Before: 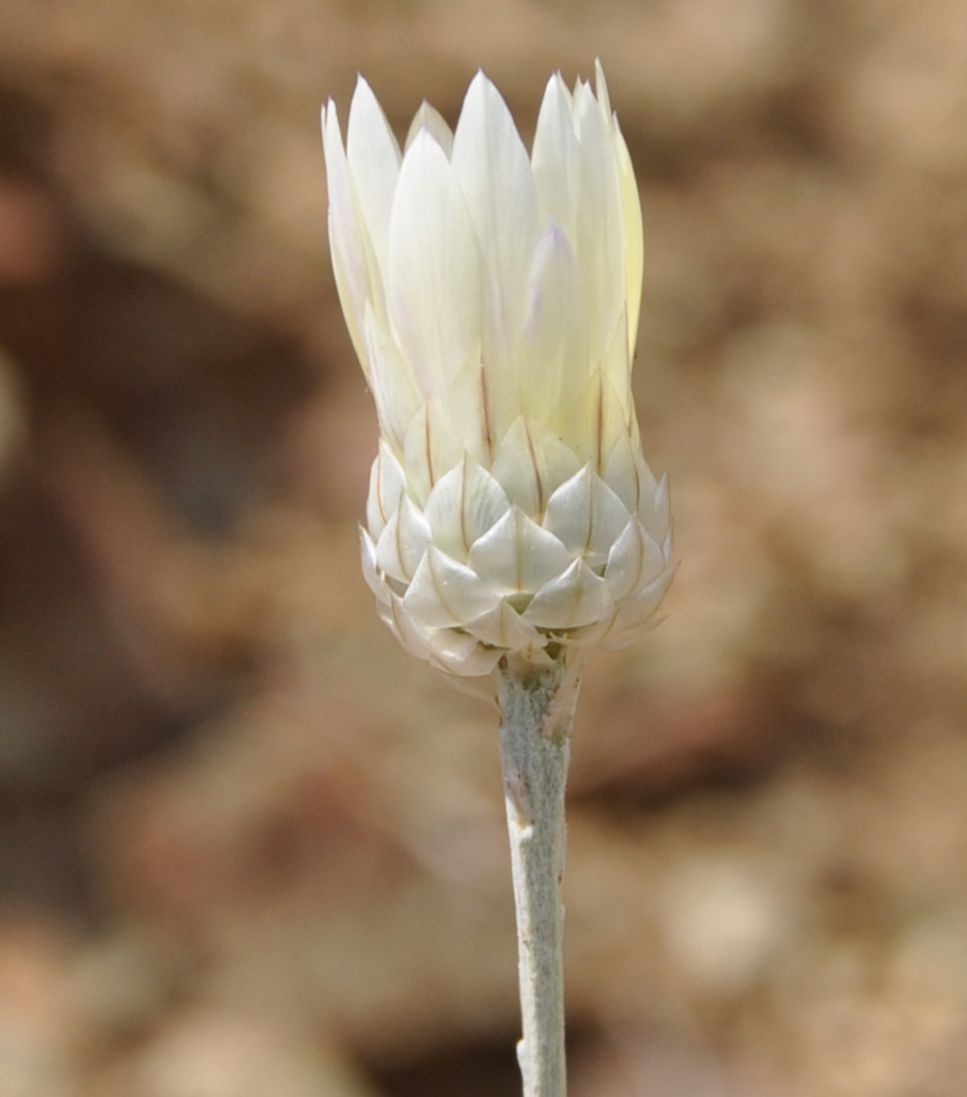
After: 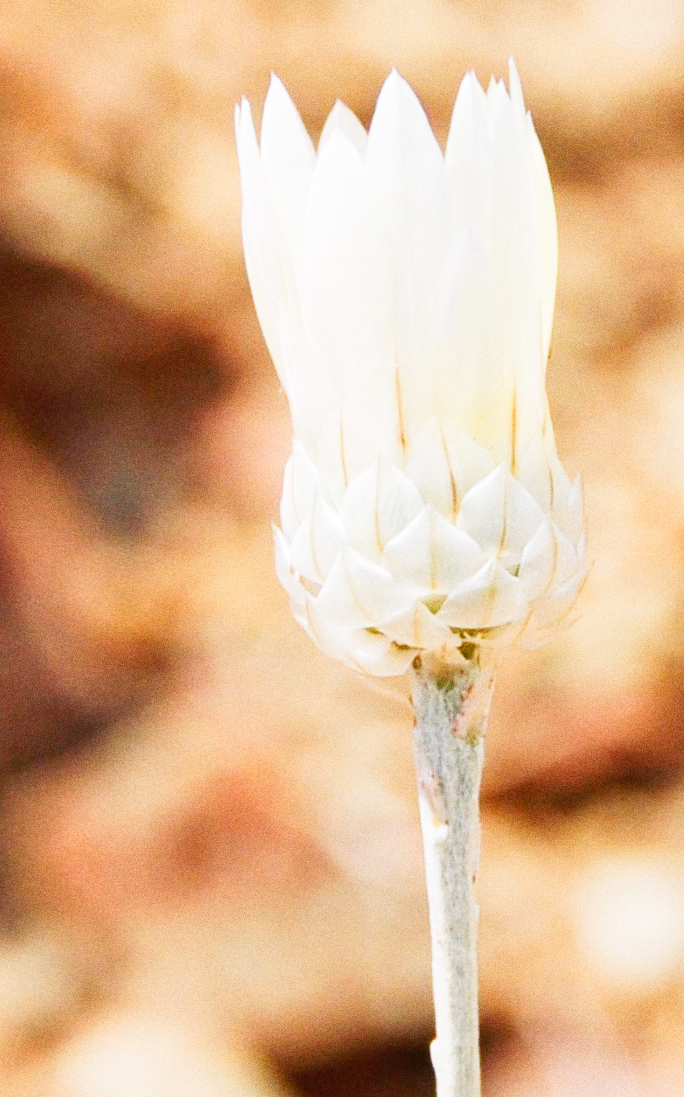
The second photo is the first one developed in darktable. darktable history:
crop and rotate: left 9.061%, right 20.142%
exposure: black level correction 0.002, compensate highlight preservation false
tone curve: curves: ch0 [(0, 0) (0.003, 0.003) (0.011, 0.012) (0.025, 0.027) (0.044, 0.048) (0.069, 0.074) (0.1, 0.117) (0.136, 0.177) (0.177, 0.246) (0.224, 0.324) (0.277, 0.422) (0.335, 0.531) (0.399, 0.633) (0.468, 0.733) (0.543, 0.824) (0.623, 0.895) (0.709, 0.938) (0.801, 0.961) (0.898, 0.98) (1, 1)], preserve colors none
grain: coarseness 9.61 ISO, strength 35.62%
white balance: red 1.009, blue 1.027
